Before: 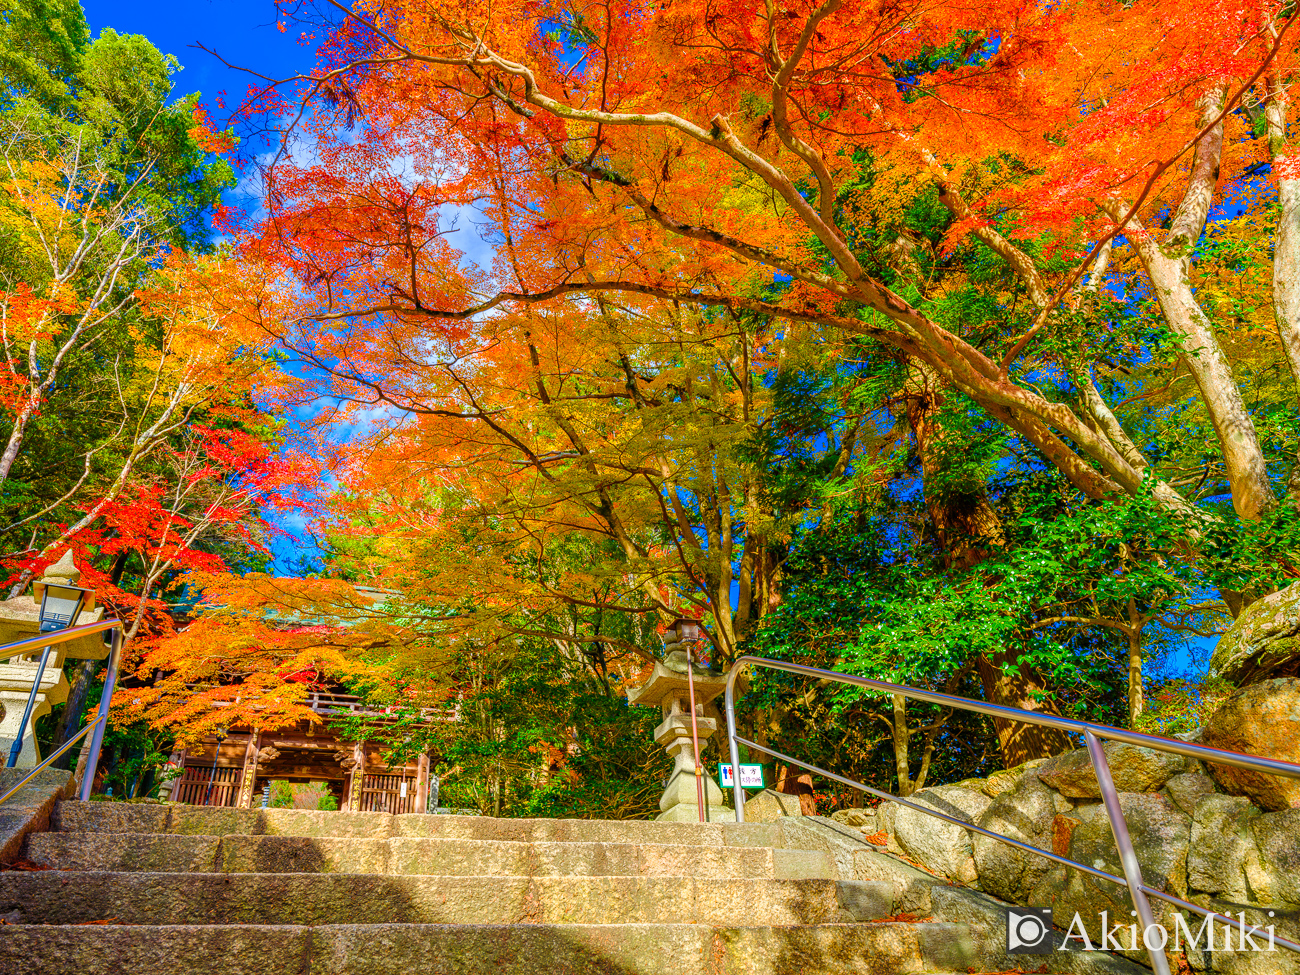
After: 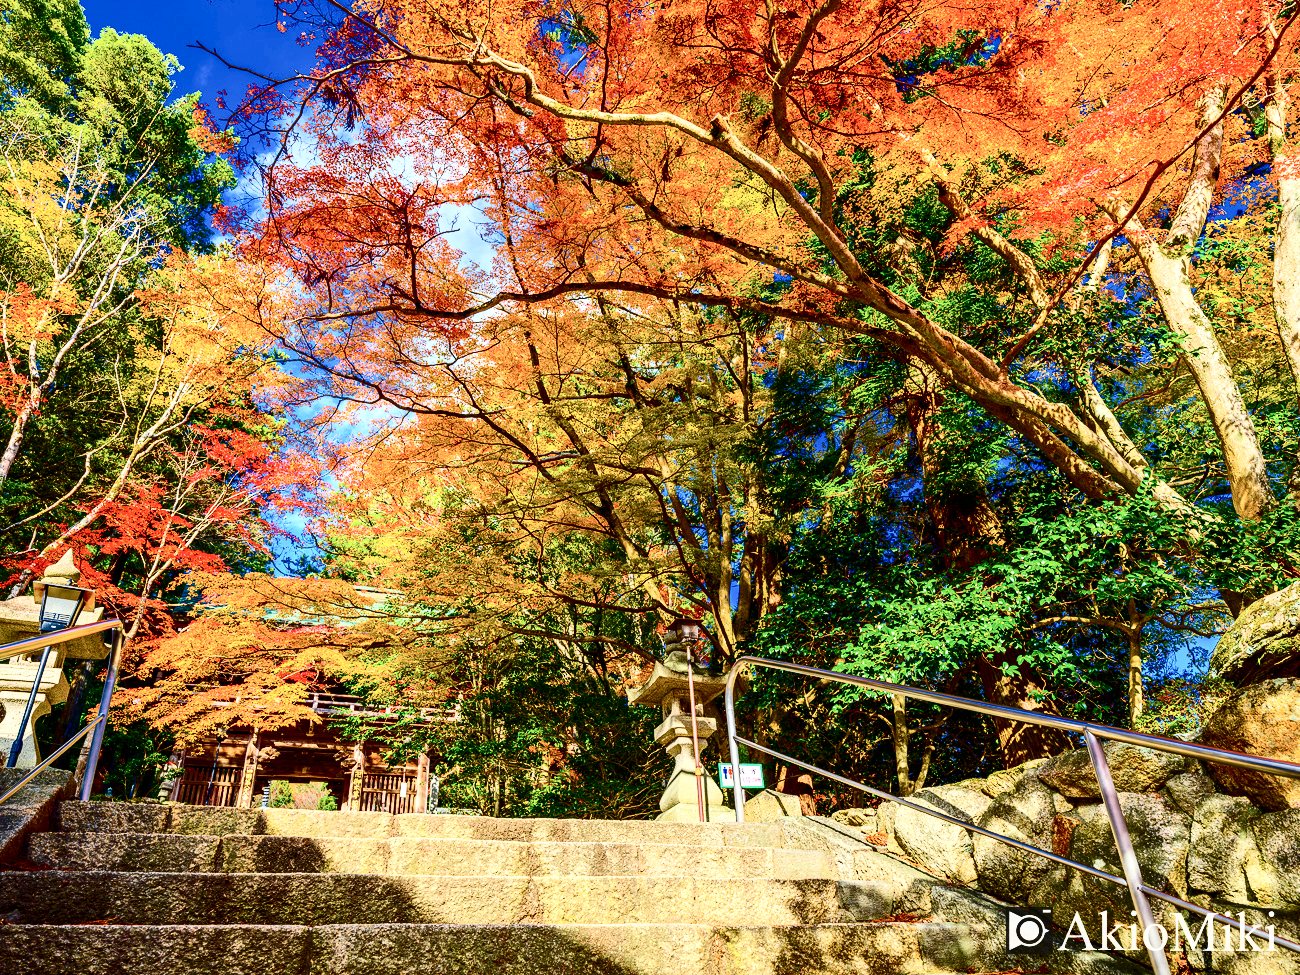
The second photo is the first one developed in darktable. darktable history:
contrast brightness saturation: contrast 0.5, saturation -0.1
local contrast: mode bilateral grid, contrast 20, coarseness 50, detail 132%, midtone range 0.2
